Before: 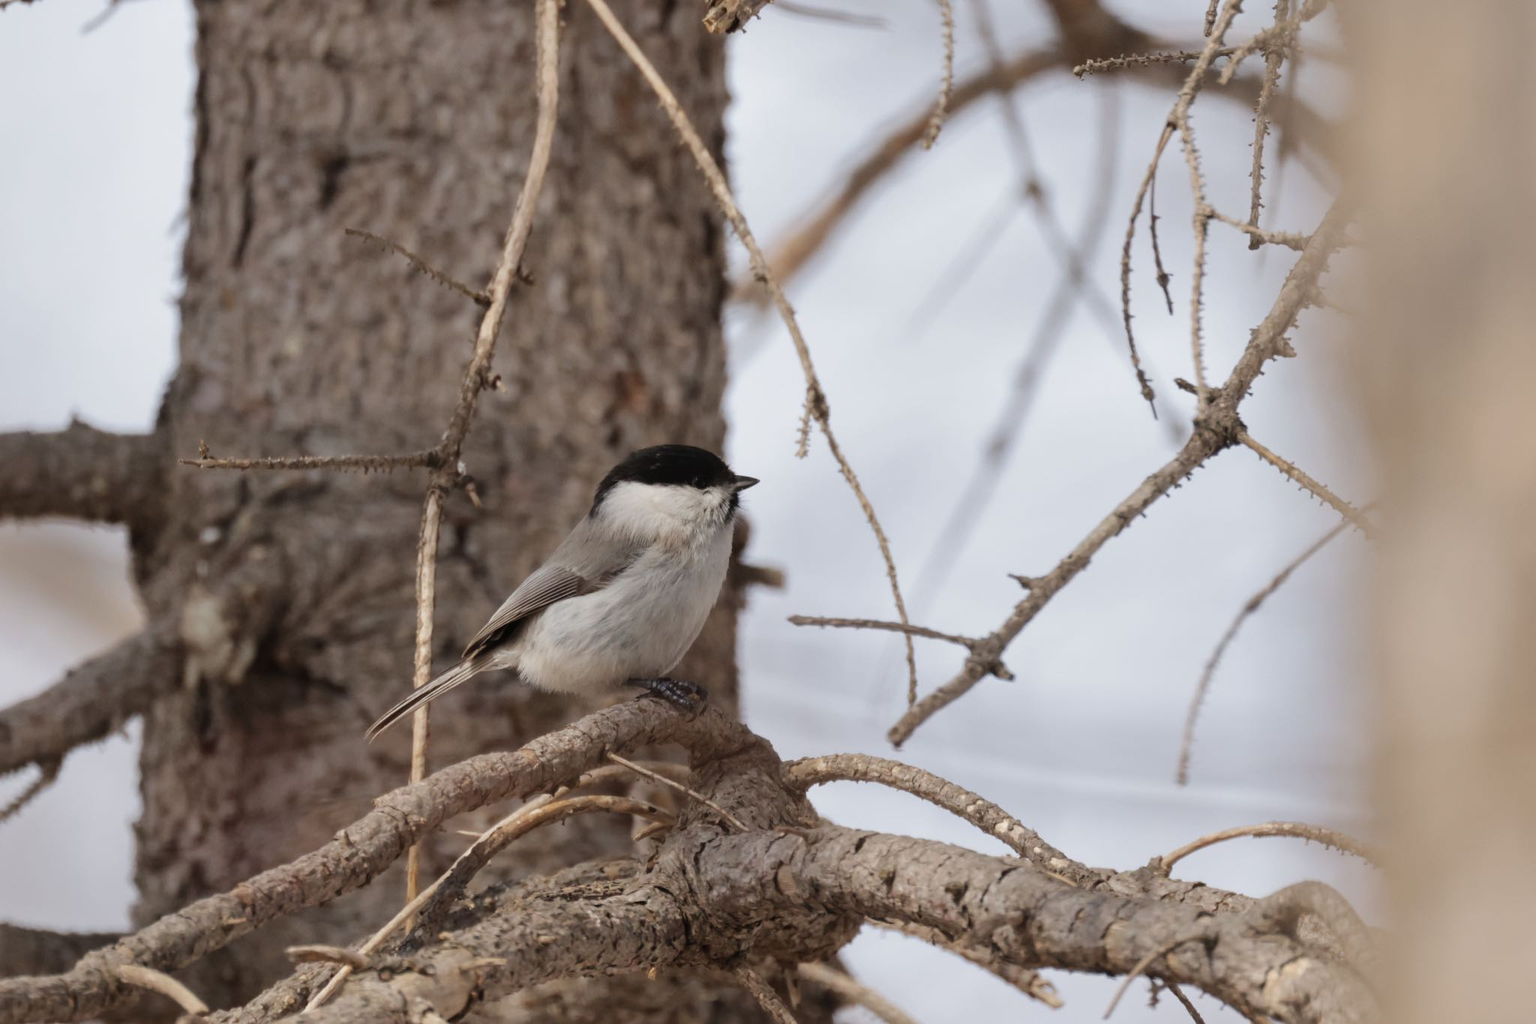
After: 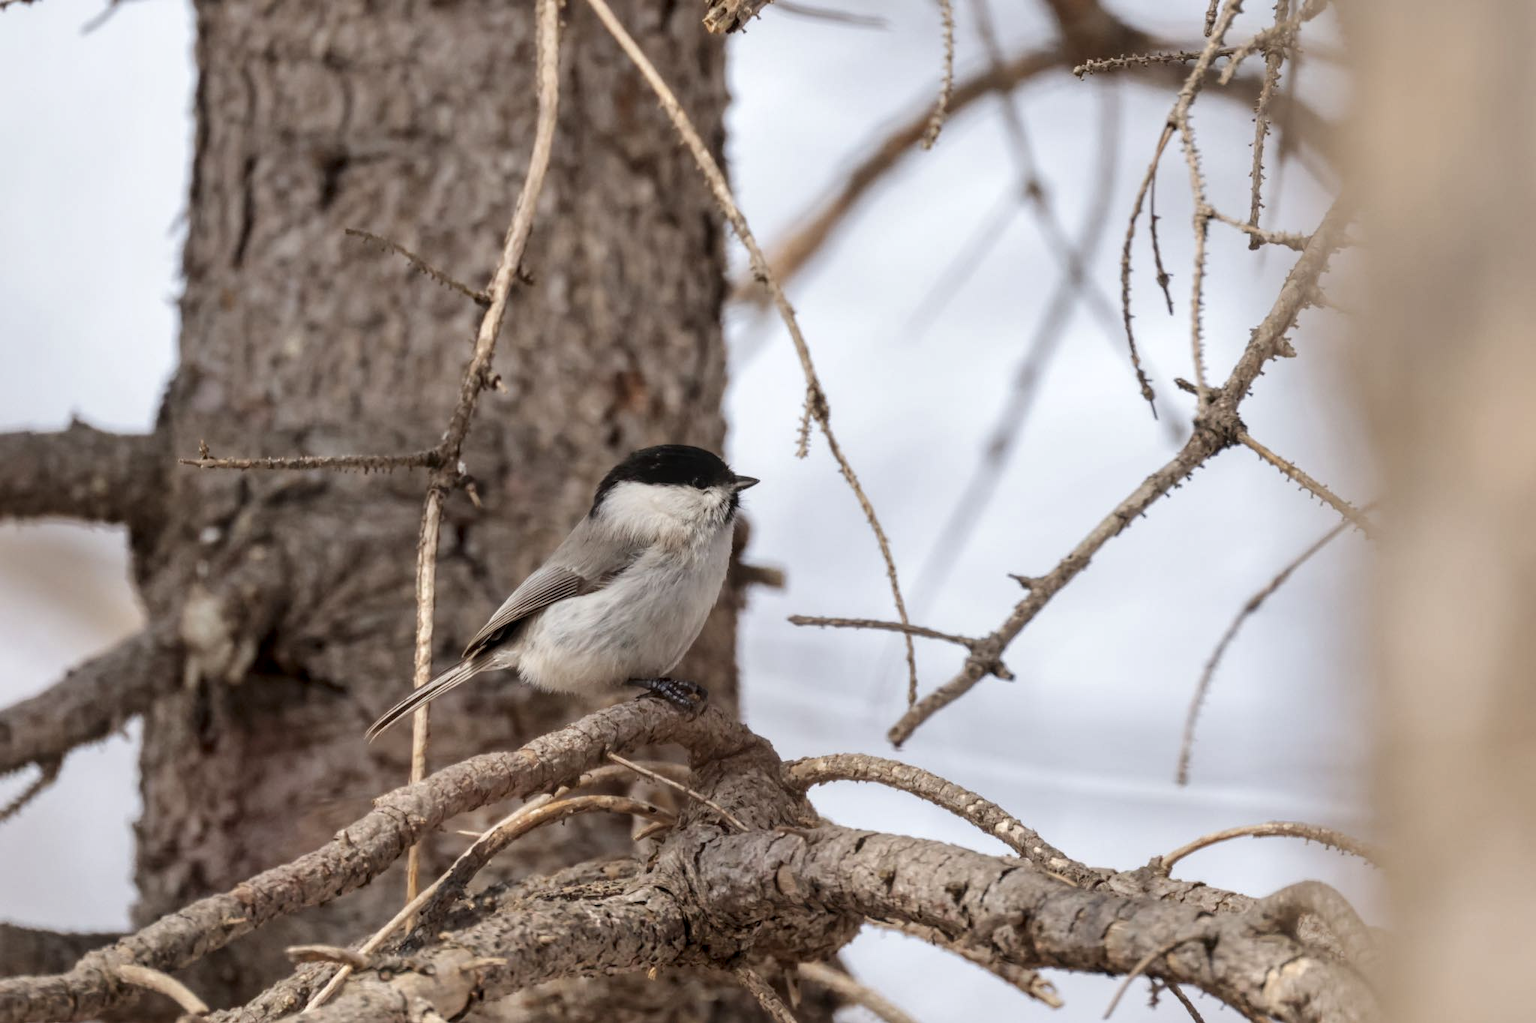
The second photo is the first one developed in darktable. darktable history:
levels: levels [0, 0.476, 0.951]
local contrast: detail 130%
exposure: black level correction 0.001, compensate highlight preservation false
